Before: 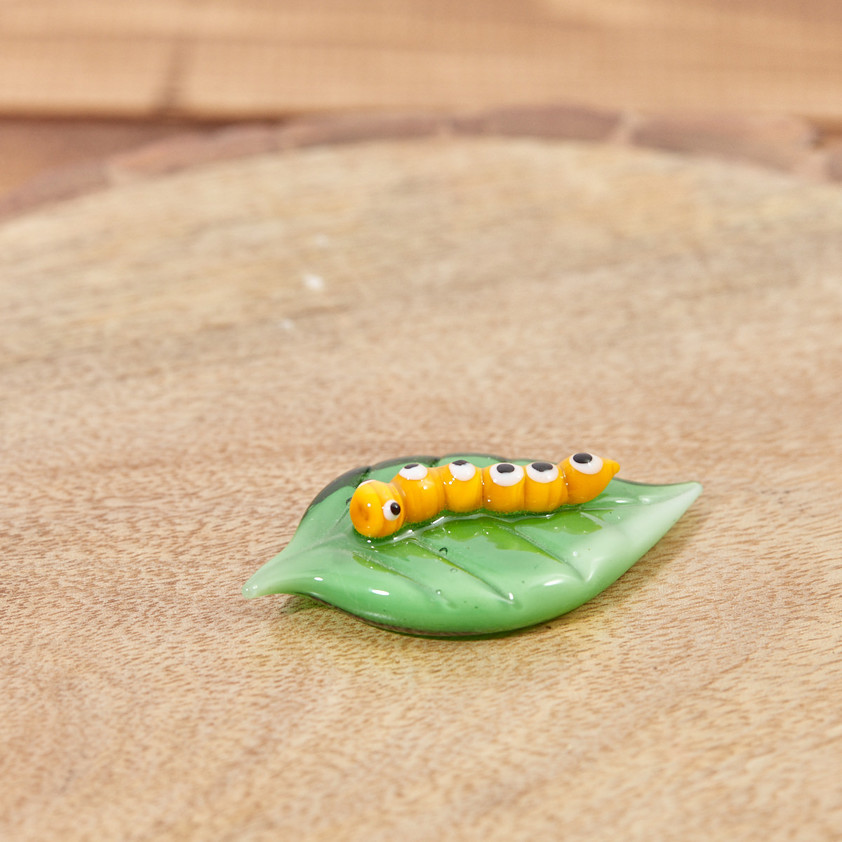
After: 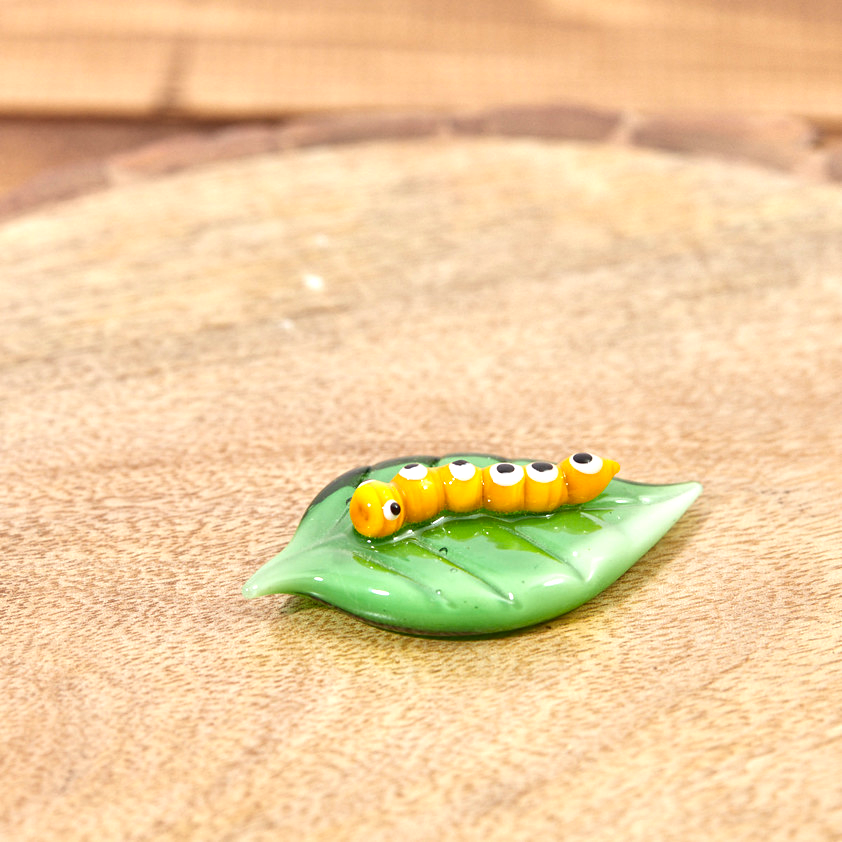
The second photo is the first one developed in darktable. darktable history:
color balance rgb: perceptual saturation grading › global saturation 14.769%, perceptual brilliance grading › global brilliance 15.434%, perceptual brilliance grading › shadows -34.951%
